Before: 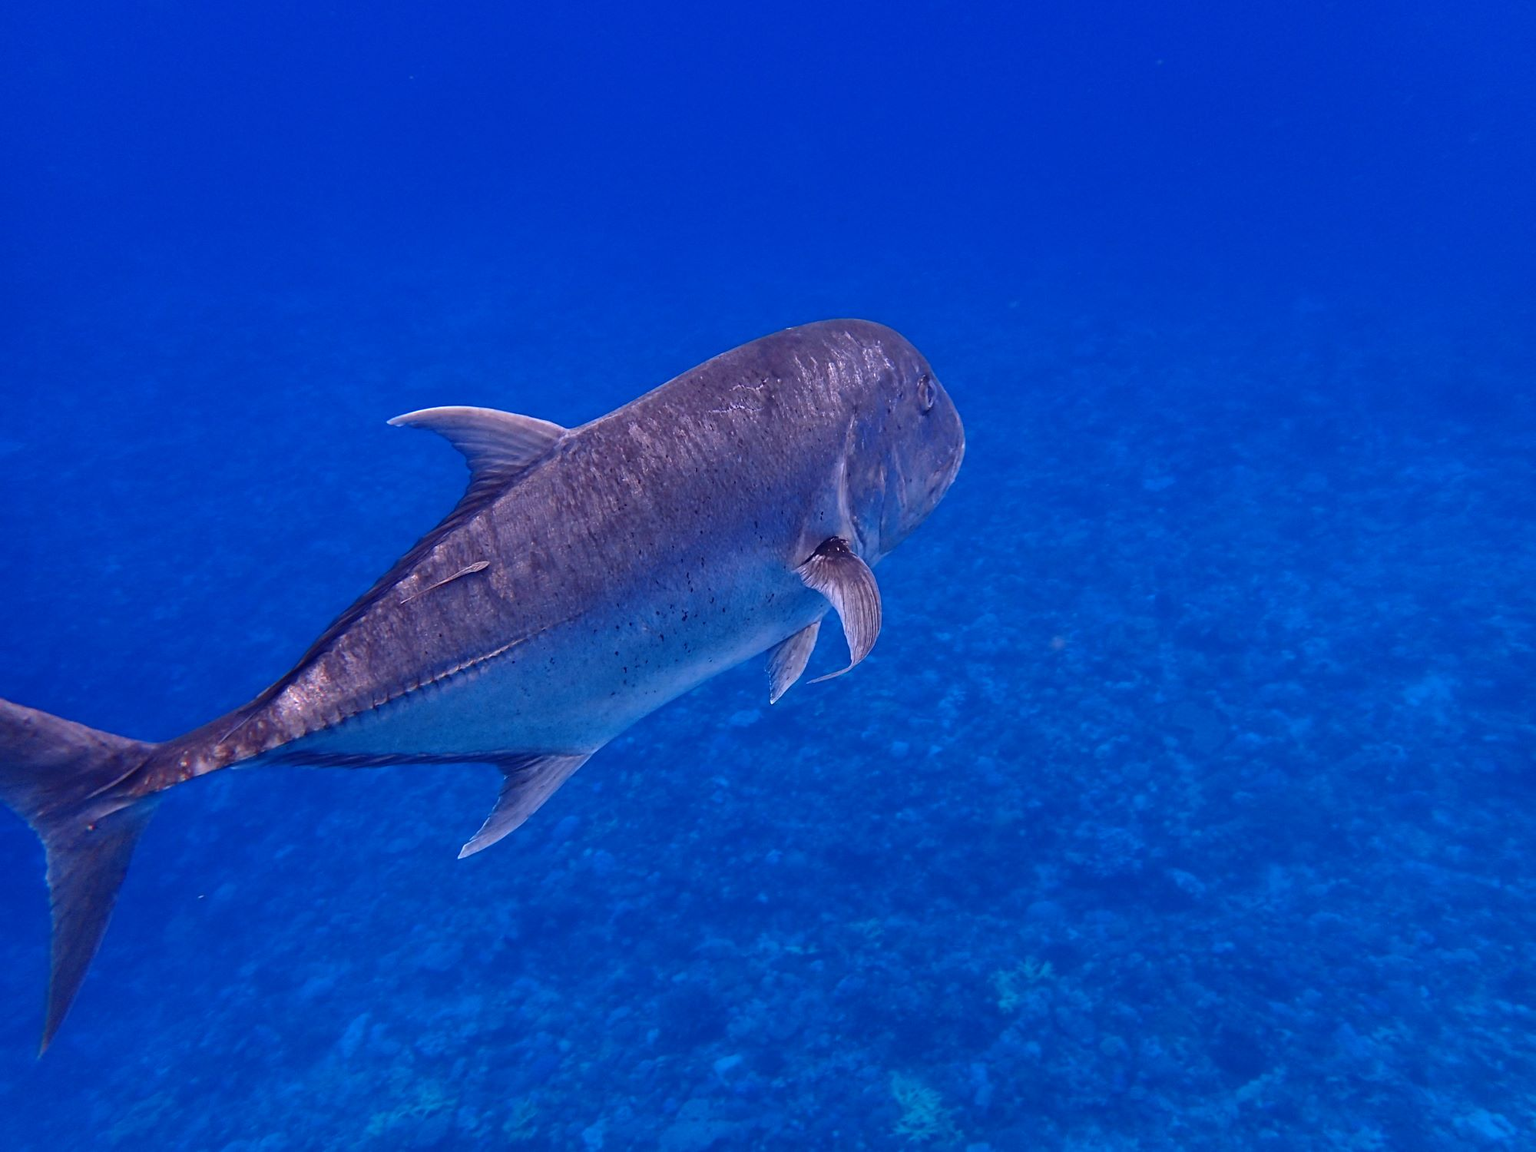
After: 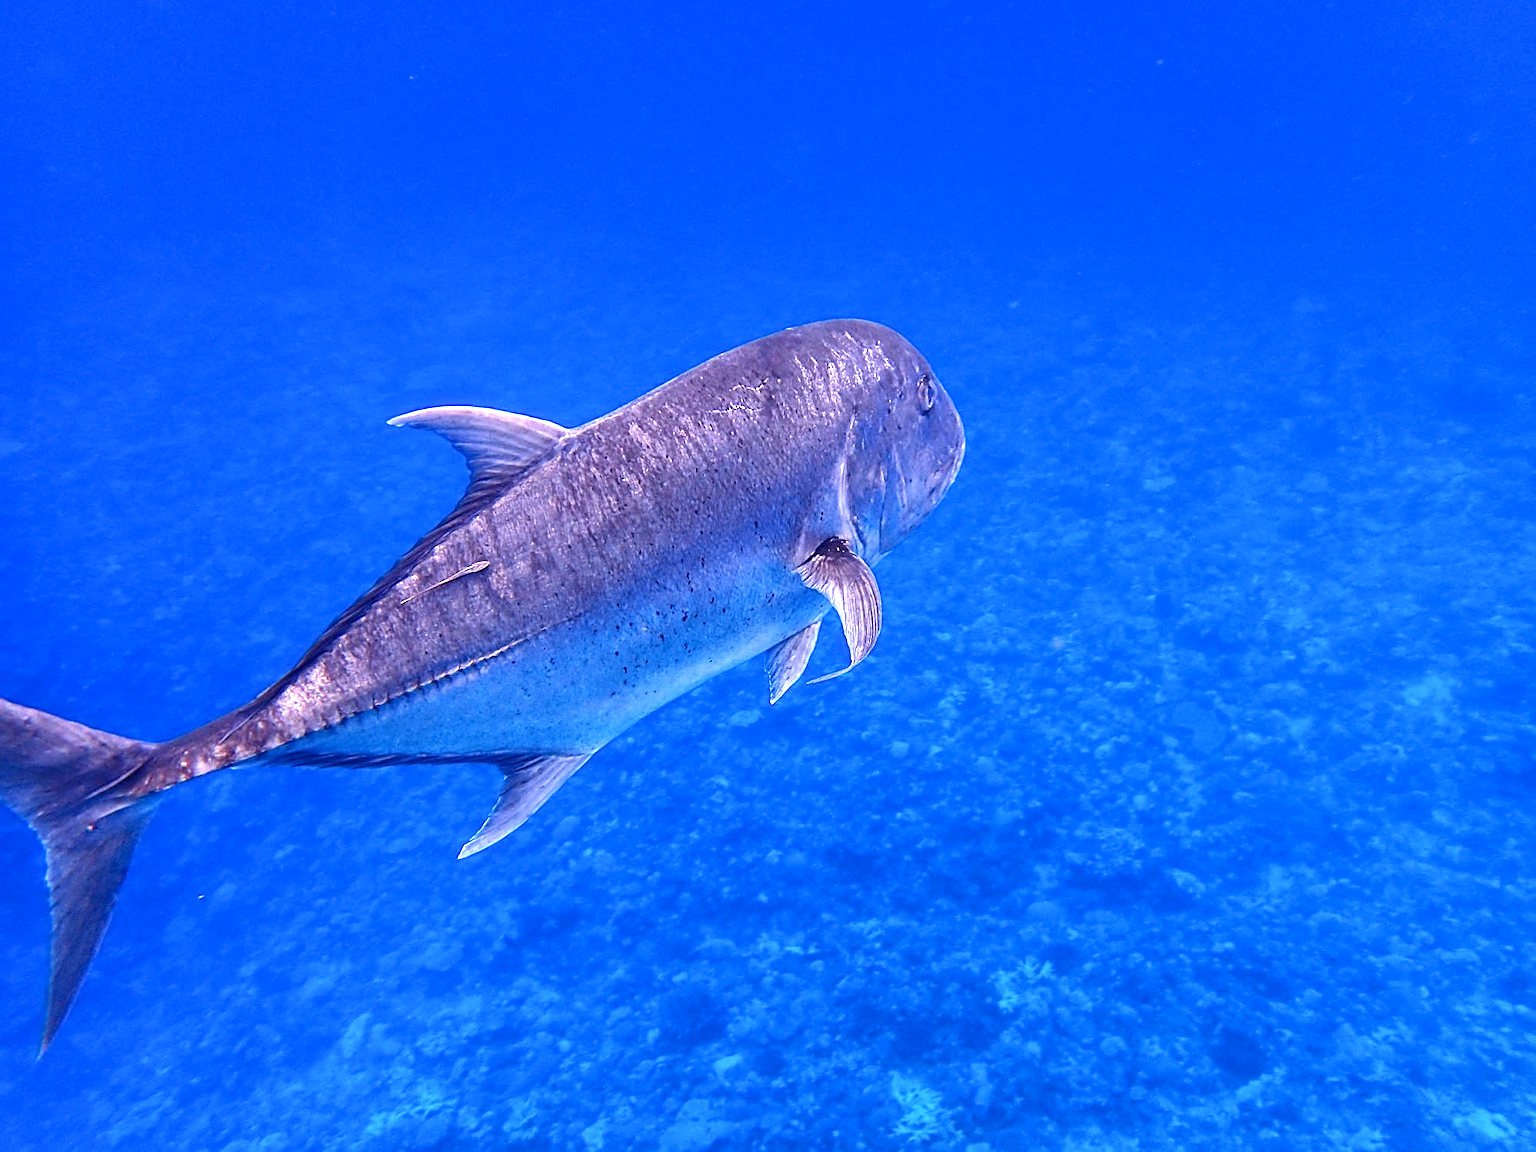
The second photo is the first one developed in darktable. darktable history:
local contrast: detail 130%
exposure: black level correction 0, exposure 1.195 EV, compensate exposure bias true, compensate highlight preservation false
sharpen: on, module defaults
